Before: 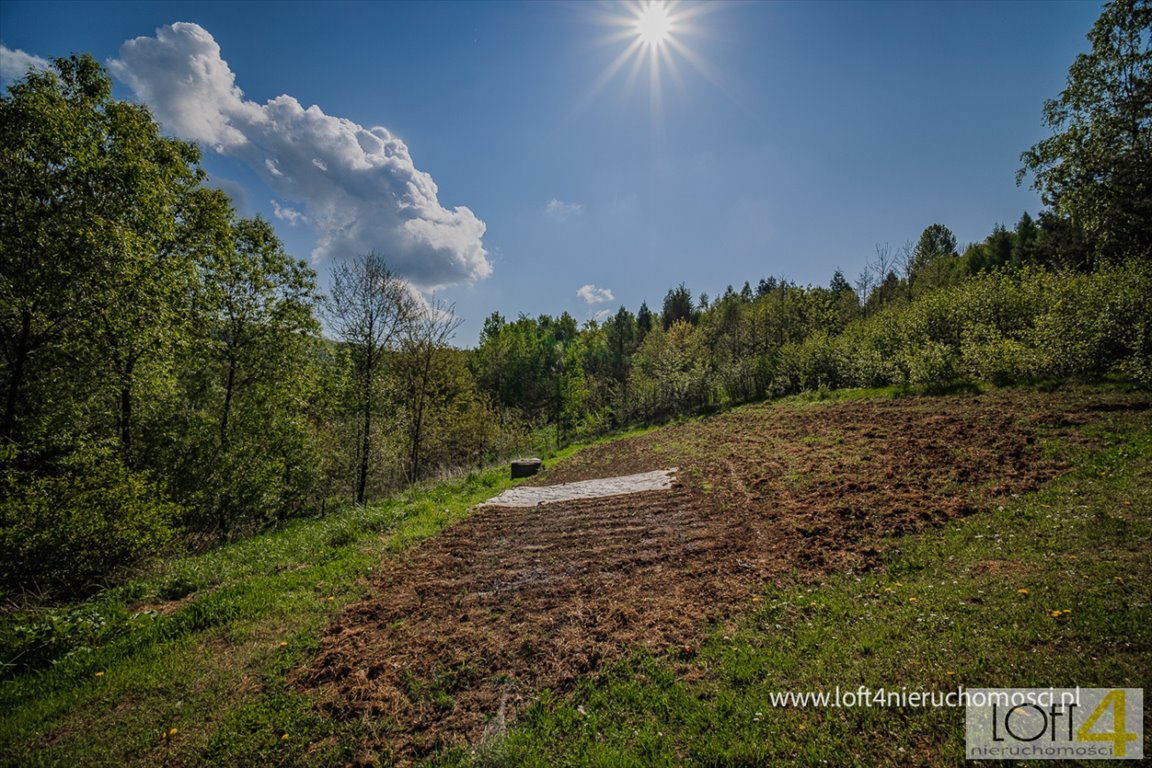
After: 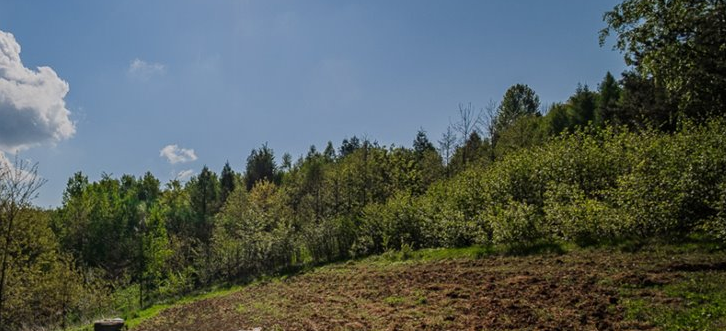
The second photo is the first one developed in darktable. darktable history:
crop: left 36.261%, top 18.301%, right 0.711%, bottom 38.5%
